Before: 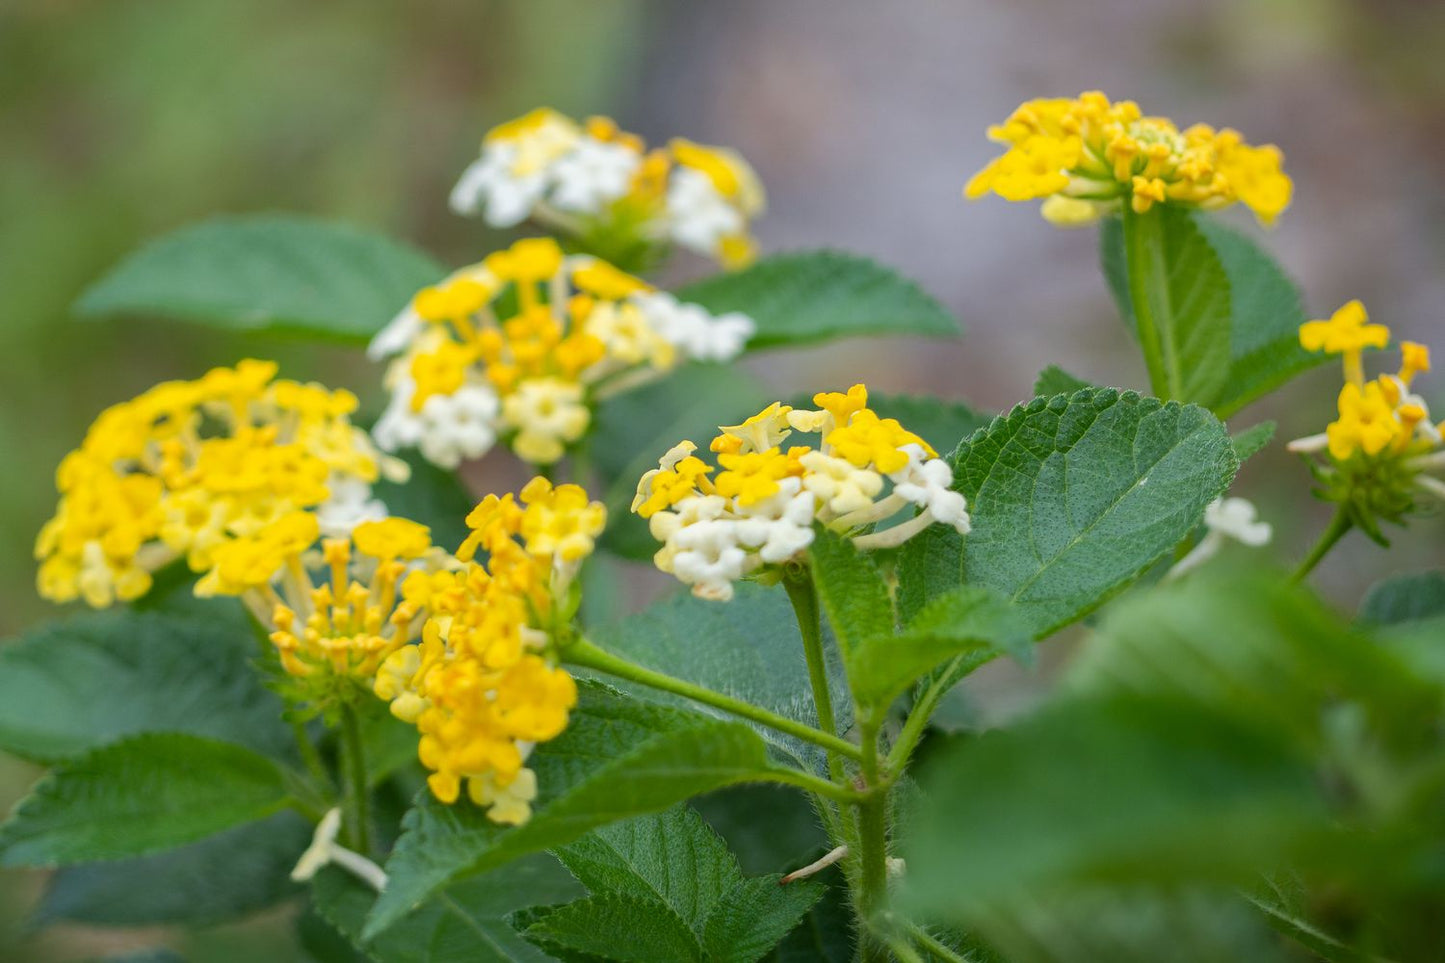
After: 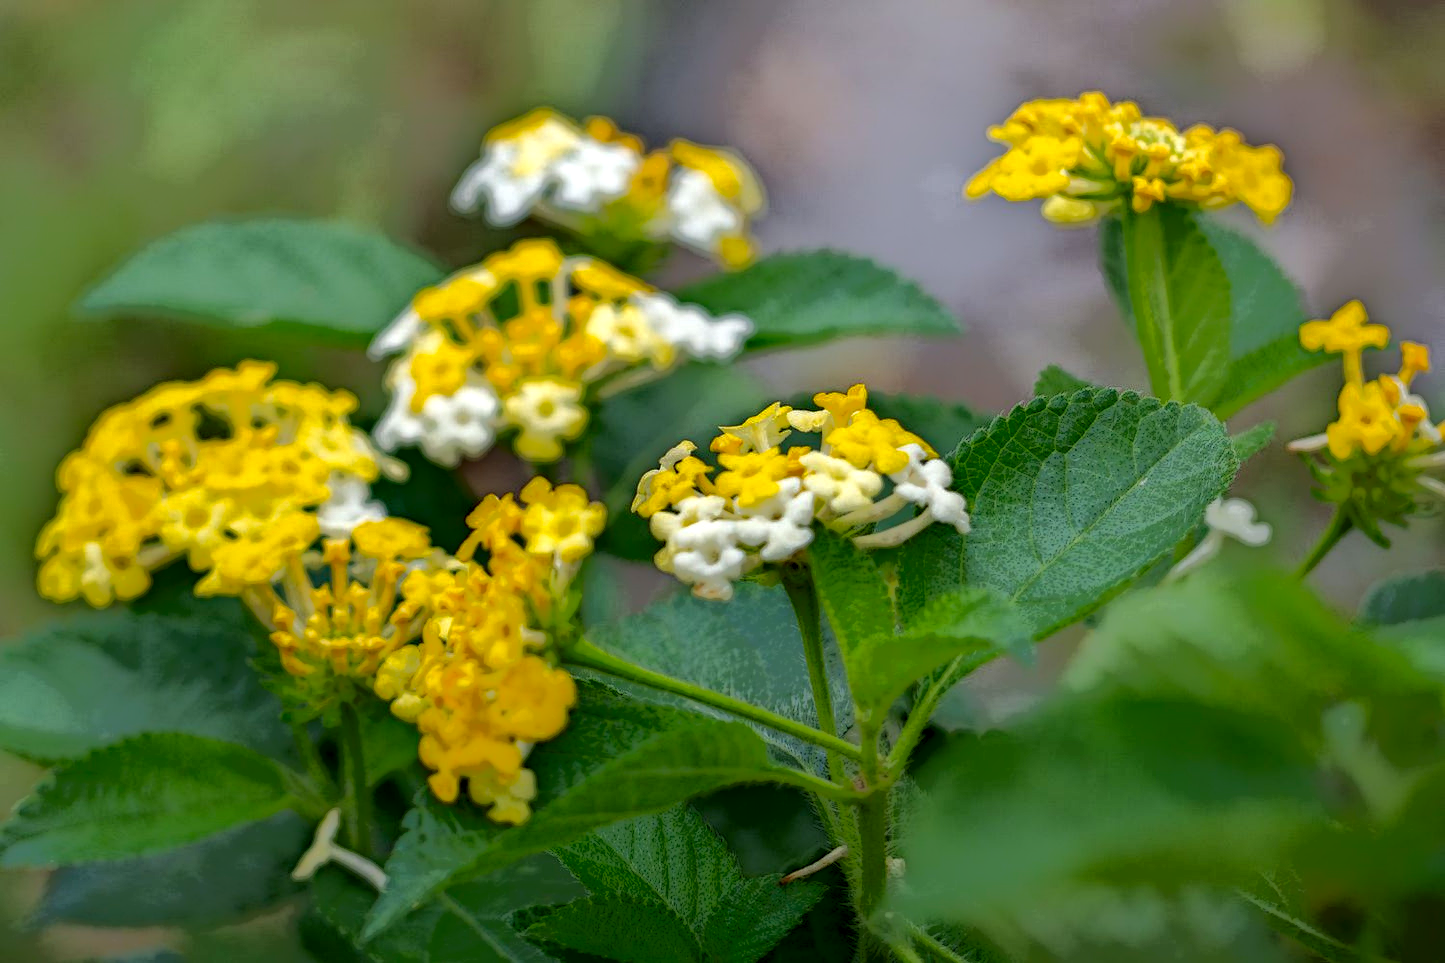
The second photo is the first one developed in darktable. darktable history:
shadows and highlights: shadows 37.27, highlights -28.18, soften with gaussian
exposure: black level correction 0, exposure 0.5 EV, compensate highlight preservation false
local contrast: highlights 0%, shadows 198%, detail 164%, midtone range 0.001
